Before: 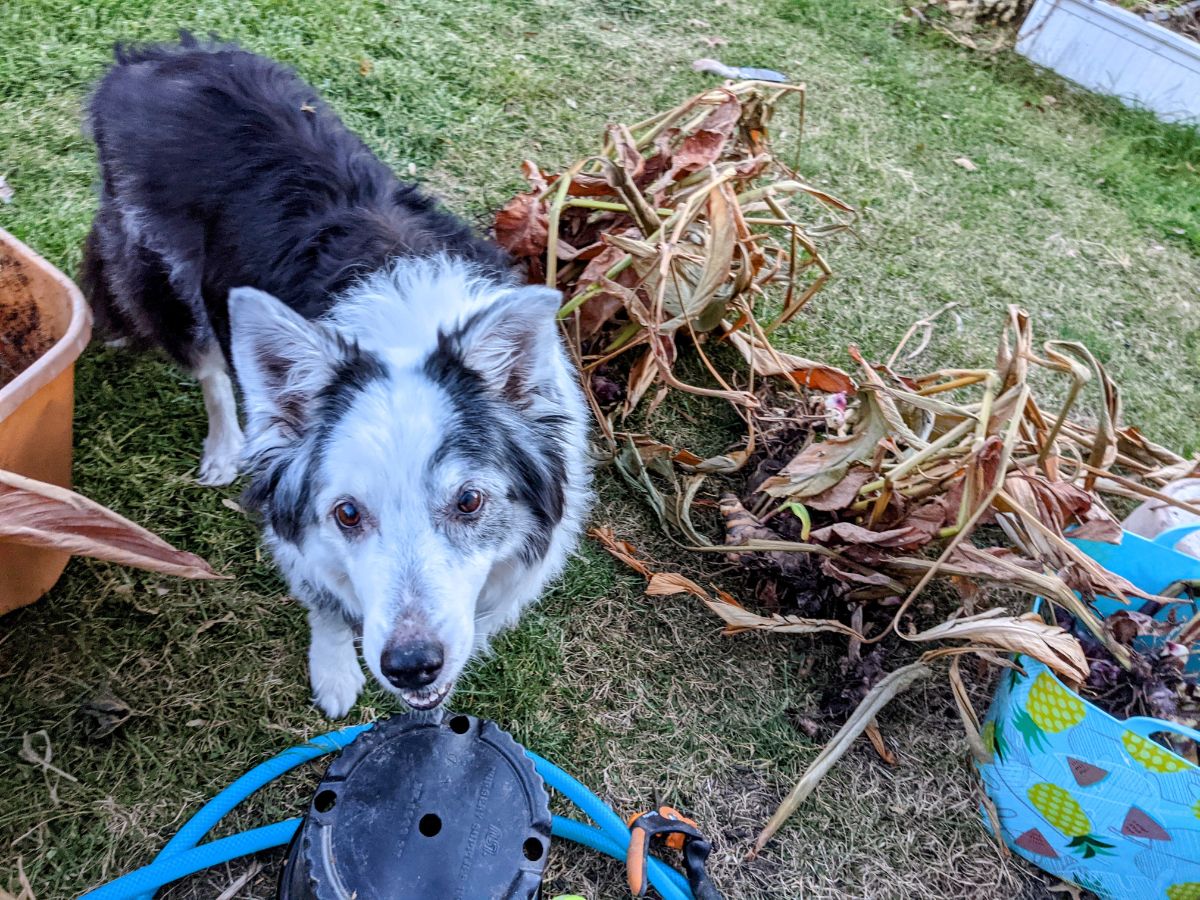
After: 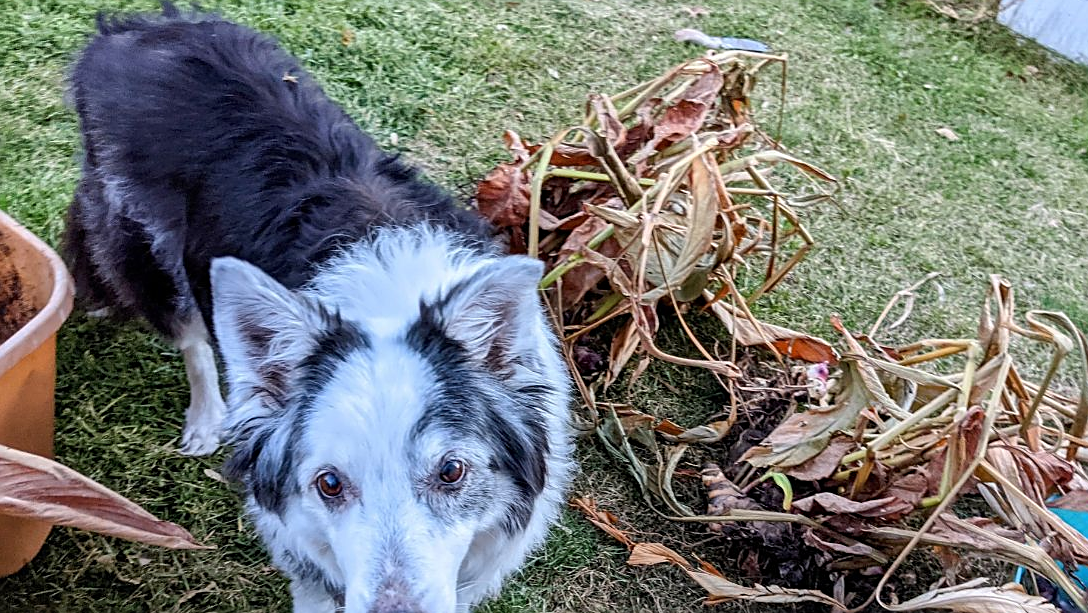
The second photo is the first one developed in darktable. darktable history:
sharpen: on, module defaults
crop: left 1.573%, top 3.369%, right 7.722%, bottom 28.416%
